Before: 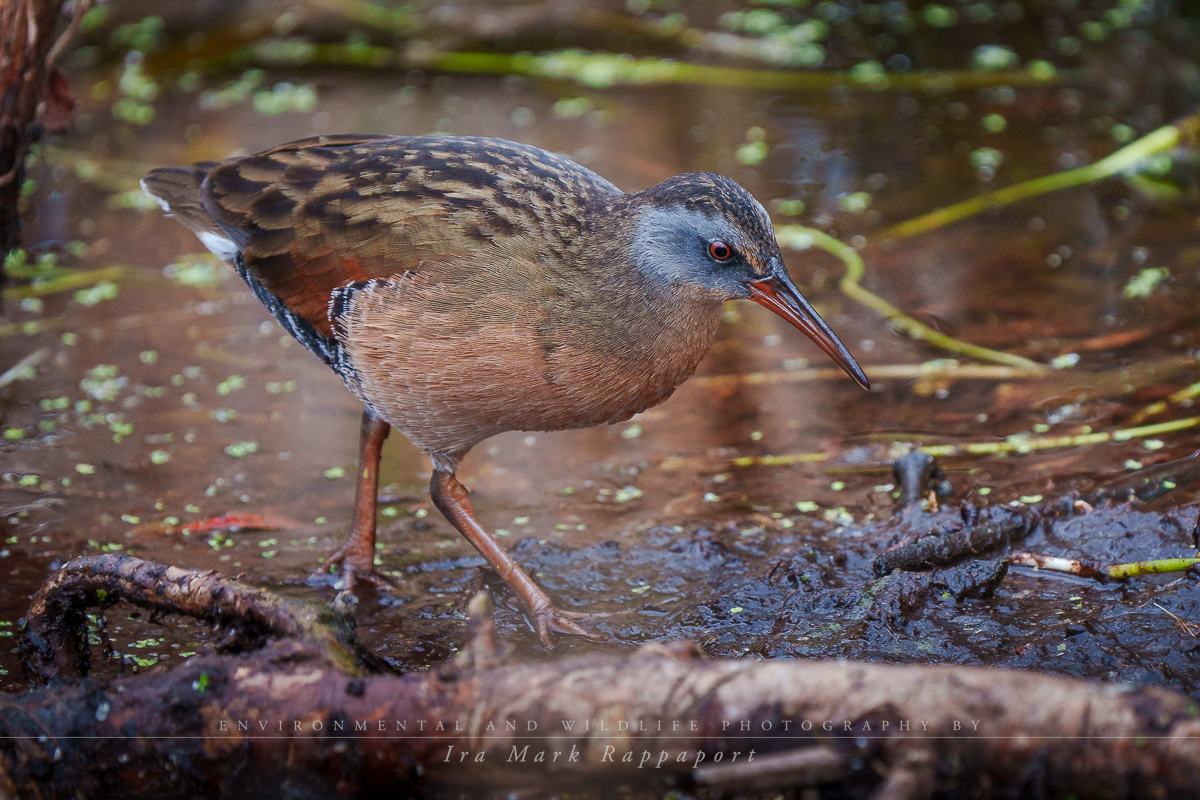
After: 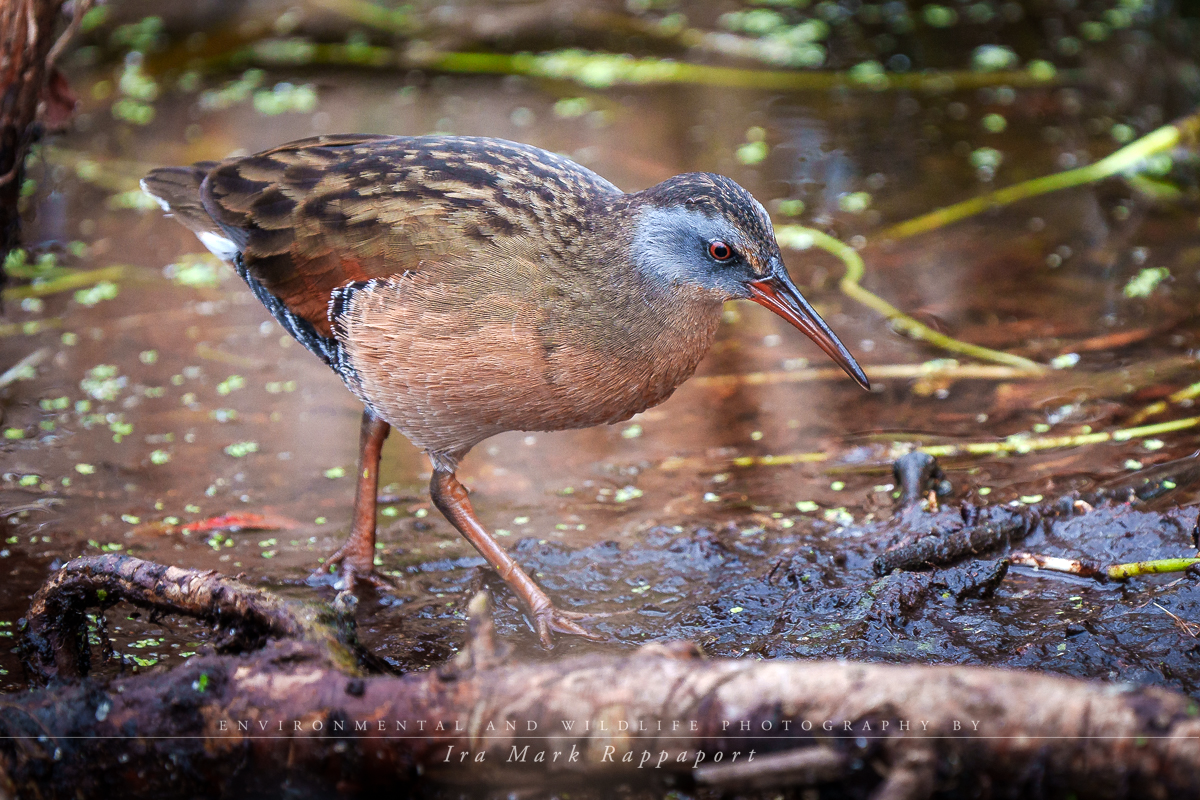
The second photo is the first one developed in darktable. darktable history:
tone equalizer: -8 EV -0.72 EV, -7 EV -0.74 EV, -6 EV -0.629 EV, -5 EV -0.372 EV, -3 EV 0.401 EV, -2 EV 0.6 EV, -1 EV 0.686 EV, +0 EV 0.727 EV
